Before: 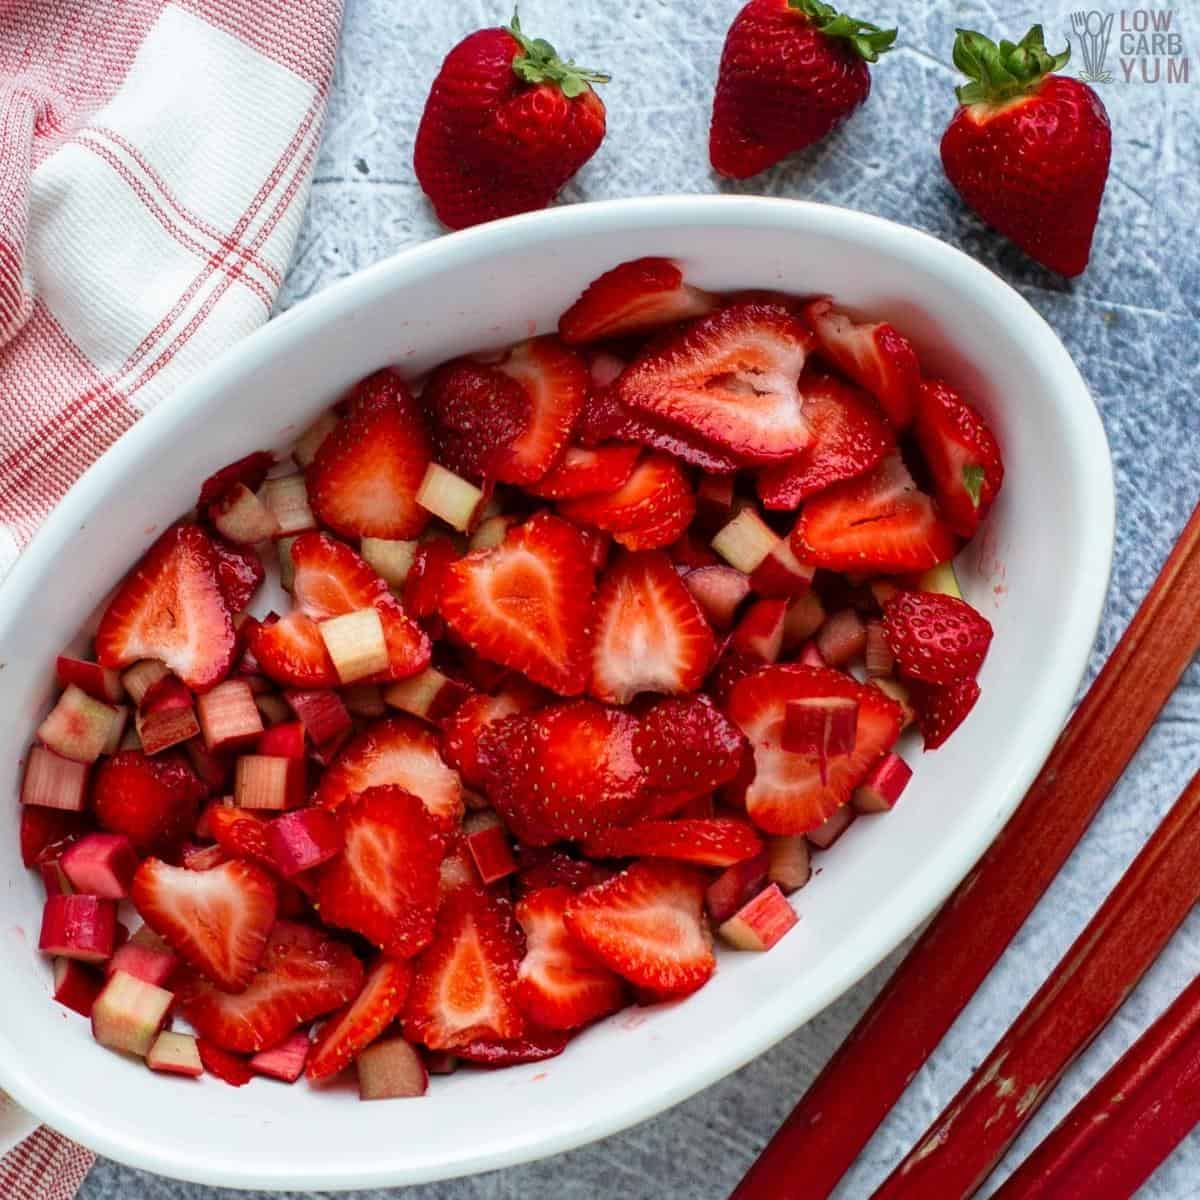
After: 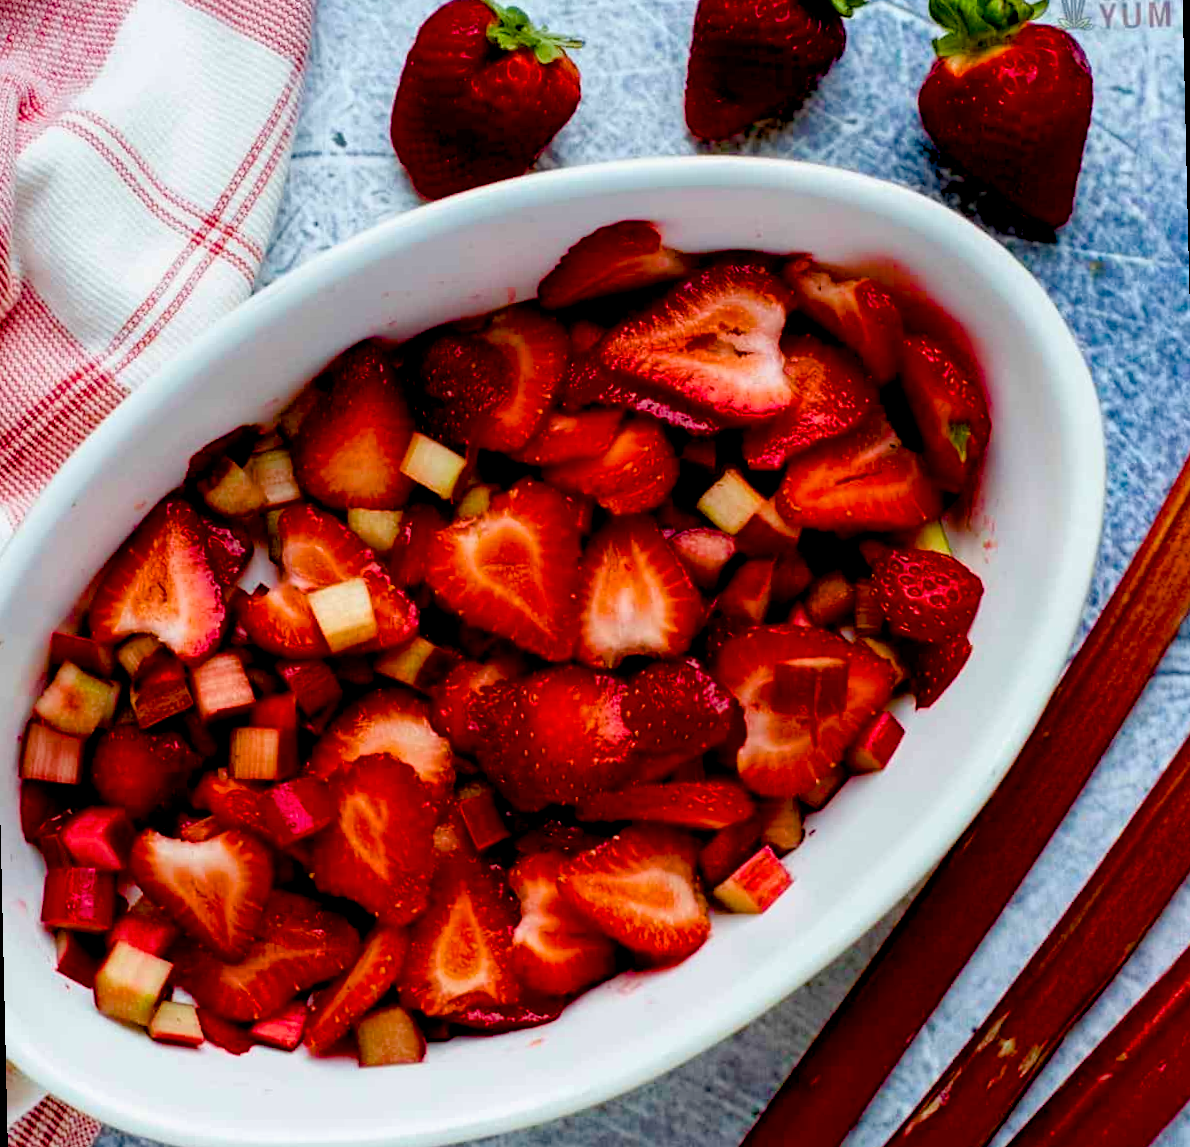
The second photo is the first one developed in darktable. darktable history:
color balance rgb: perceptual saturation grading › global saturation 20%, perceptual saturation grading › highlights -25%, perceptual saturation grading › shadows 50.52%, global vibrance 40.24%
rotate and perspective: rotation -1.32°, lens shift (horizontal) -0.031, crop left 0.015, crop right 0.985, crop top 0.047, crop bottom 0.982
exposure: black level correction 0.029, exposure -0.073 EV, compensate highlight preservation false
